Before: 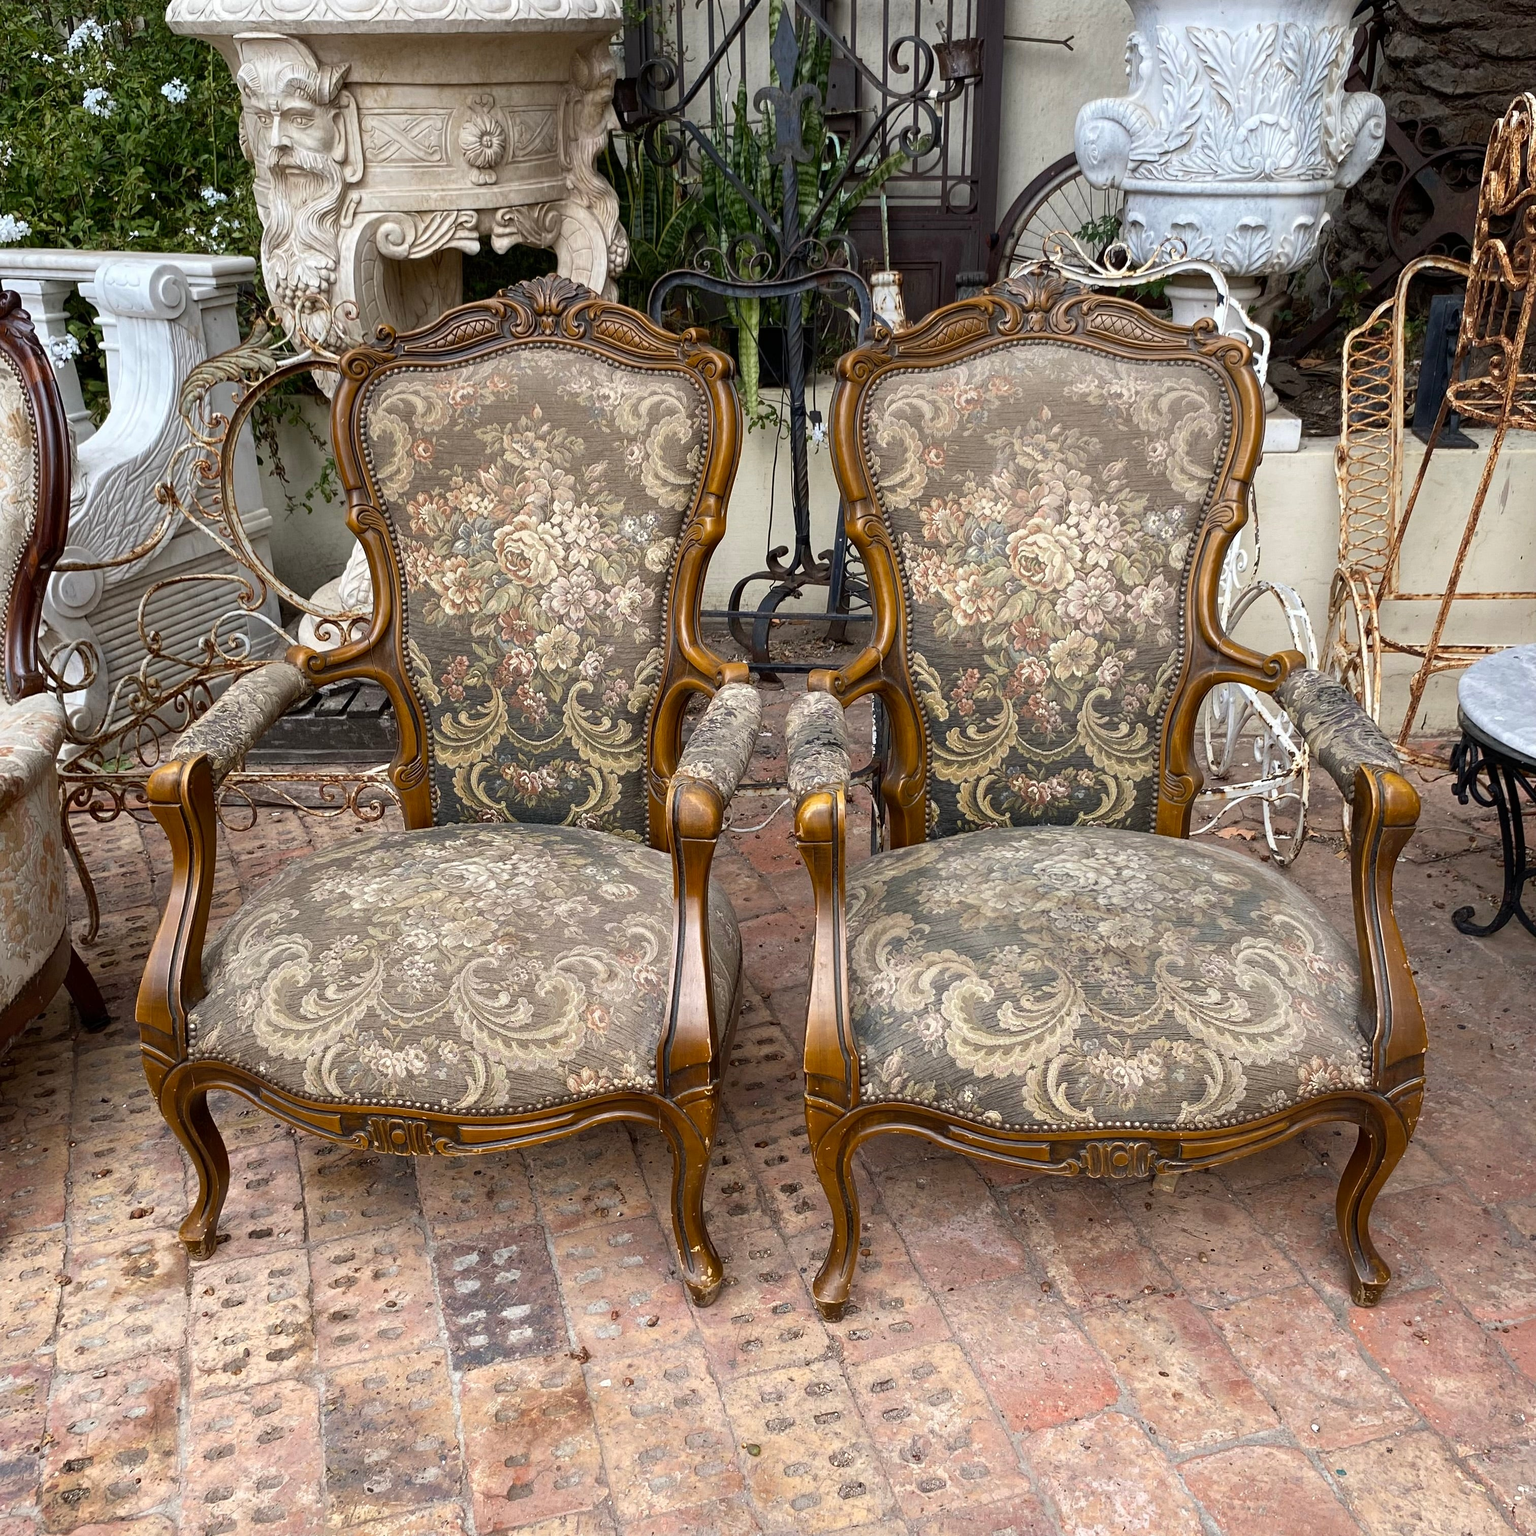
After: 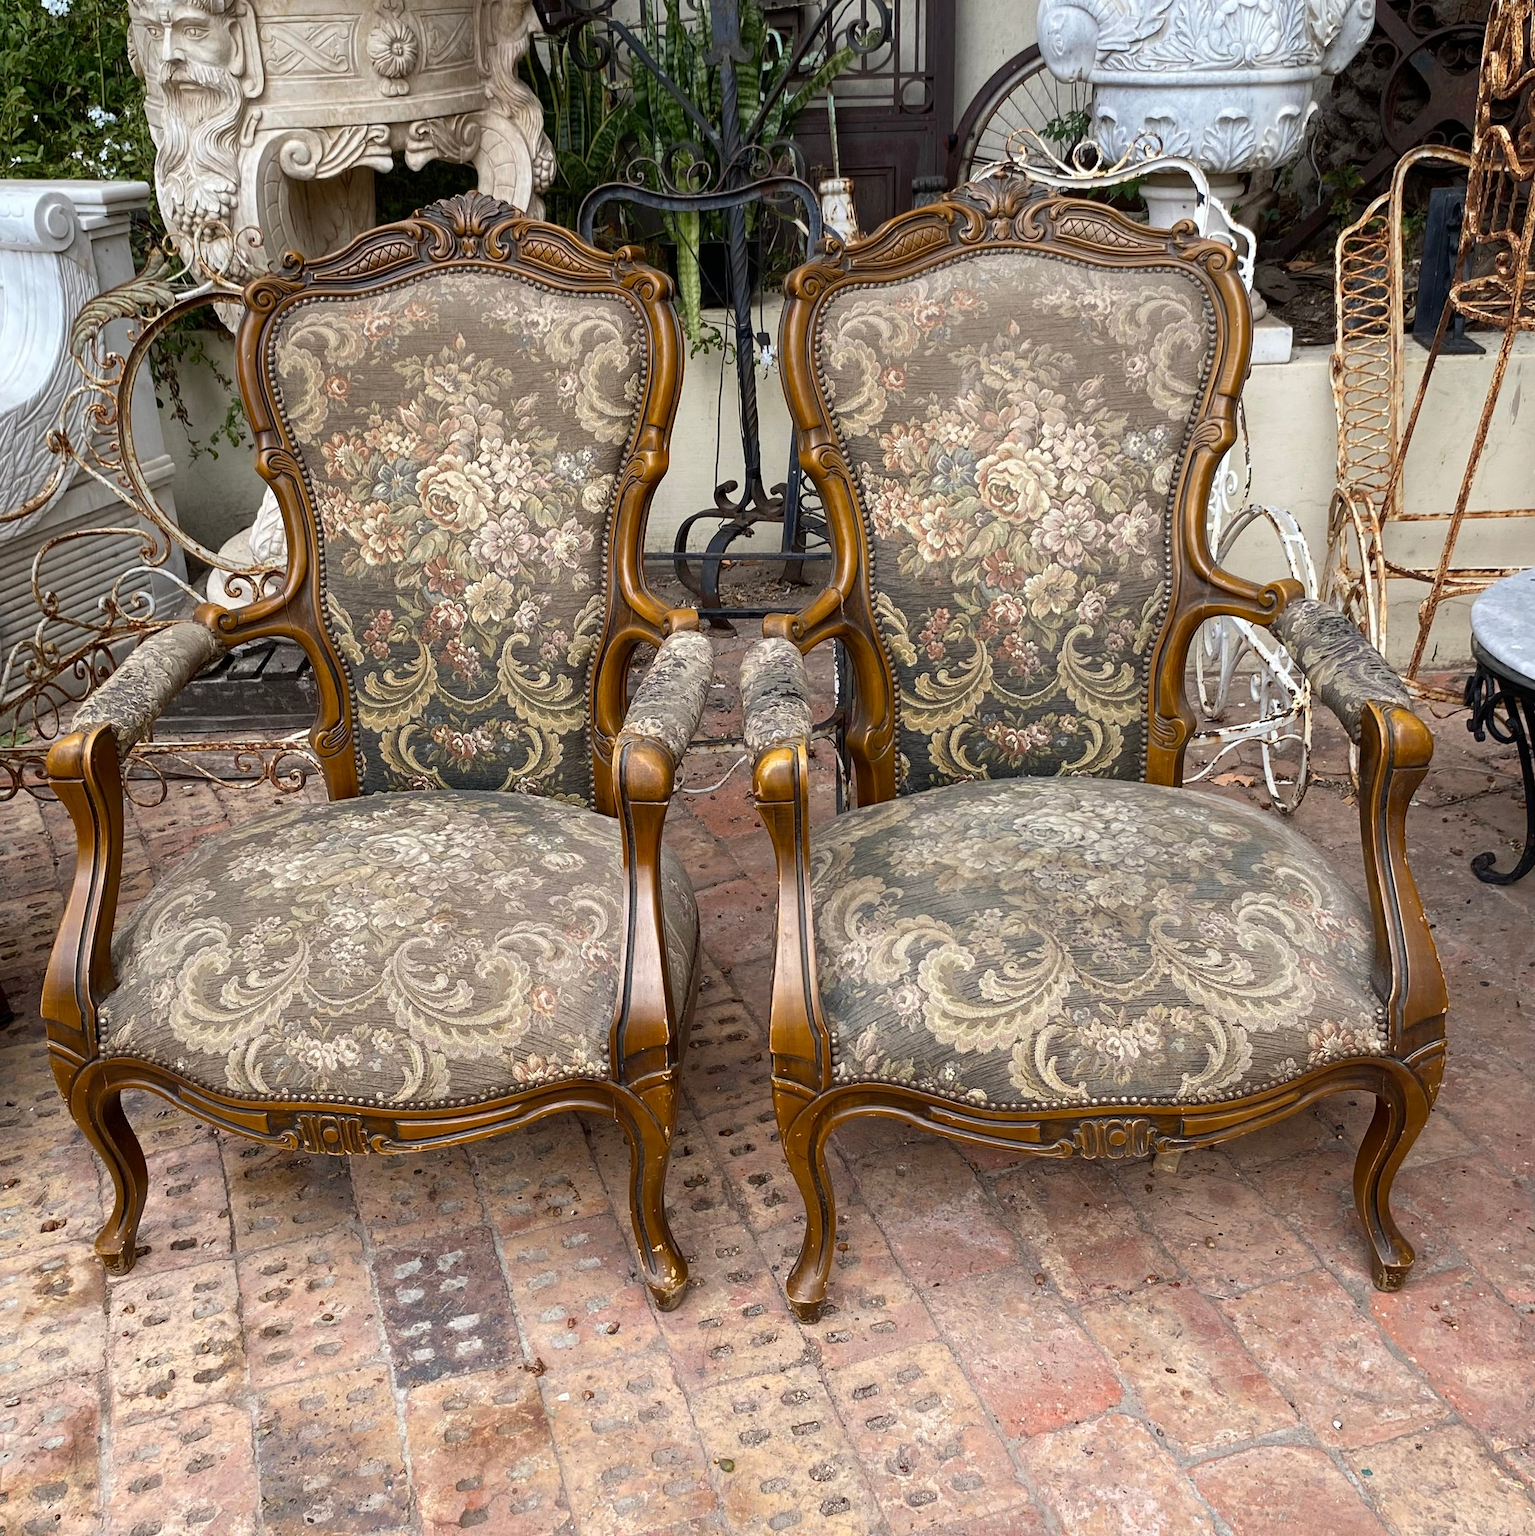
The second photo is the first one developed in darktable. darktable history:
crop and rotate: angle 1.56°, left 5.712%, top 5.674%
